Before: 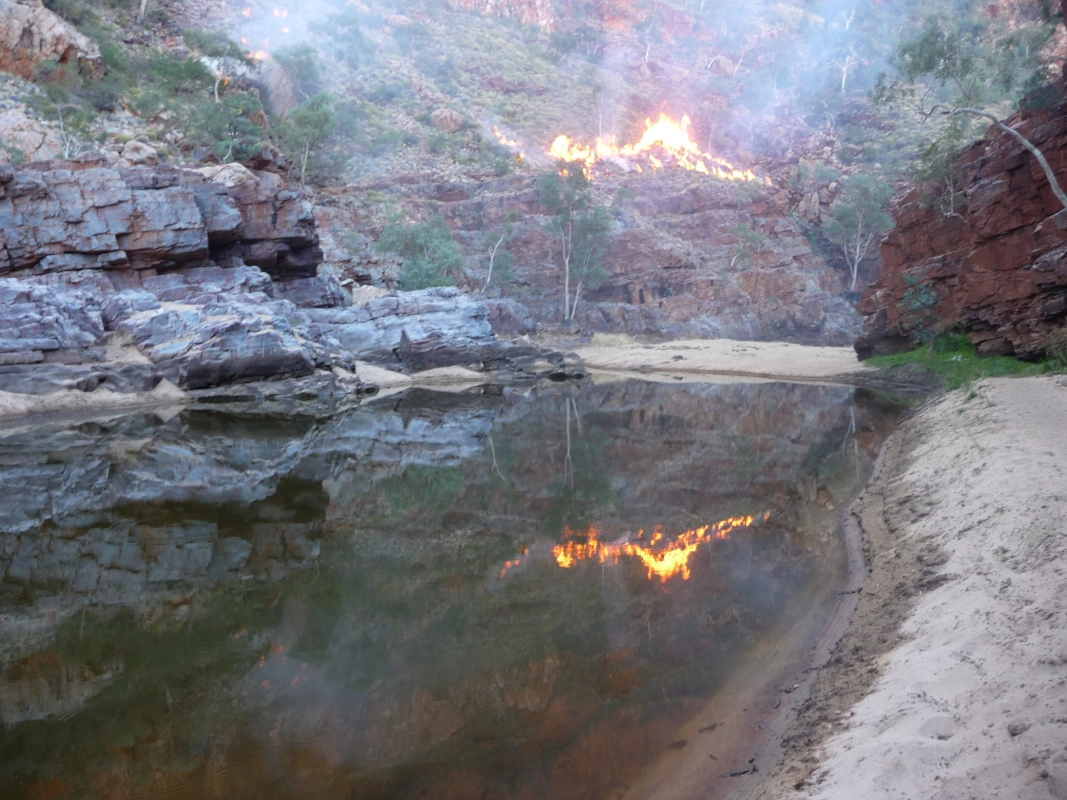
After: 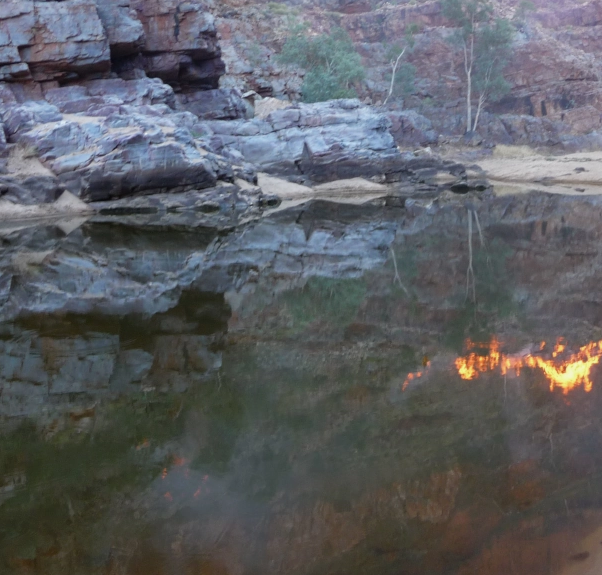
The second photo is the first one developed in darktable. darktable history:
crop: left 9.23%, top 23.607%, right 34.341%, bottom 4.513%
exposure: exposure -0.152 EV, compensate exposure bias true, compensate highlight preservation false
color balance rgb: linear chroma grading › global chroma 0.847%, perceptual saturation grading › global saturation -2.137%, perceptual saturation grading › highlights -7.272%, perceptual saturation grading › mid-tones 8.446%, perceptual saturation grading › shadows 5.083%
